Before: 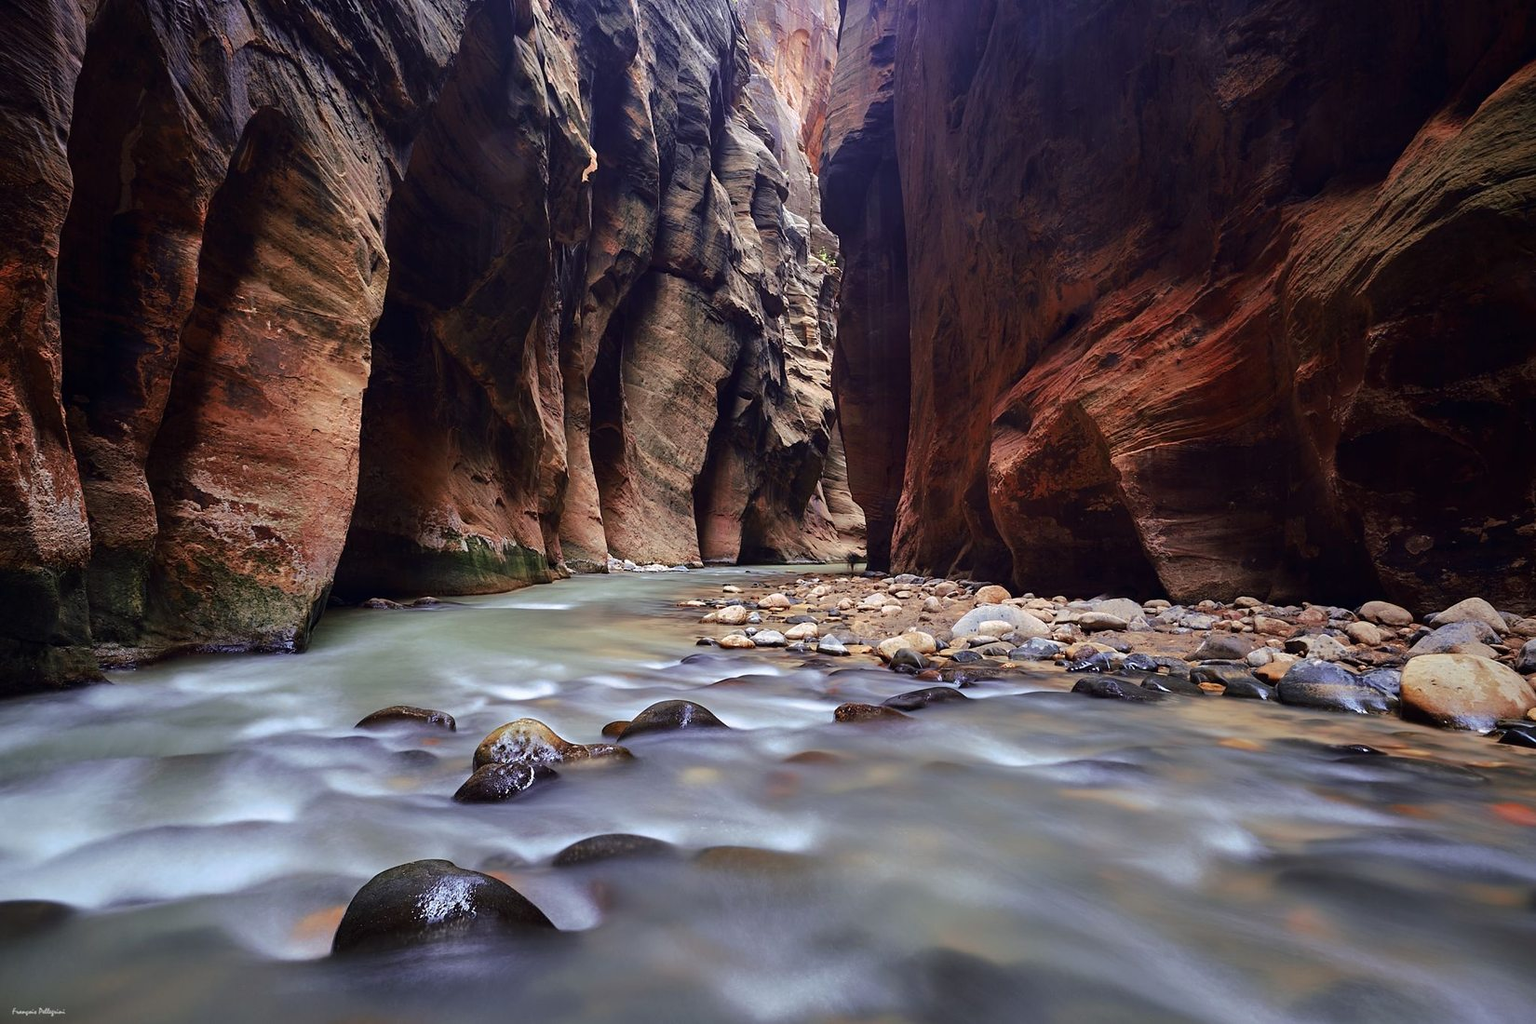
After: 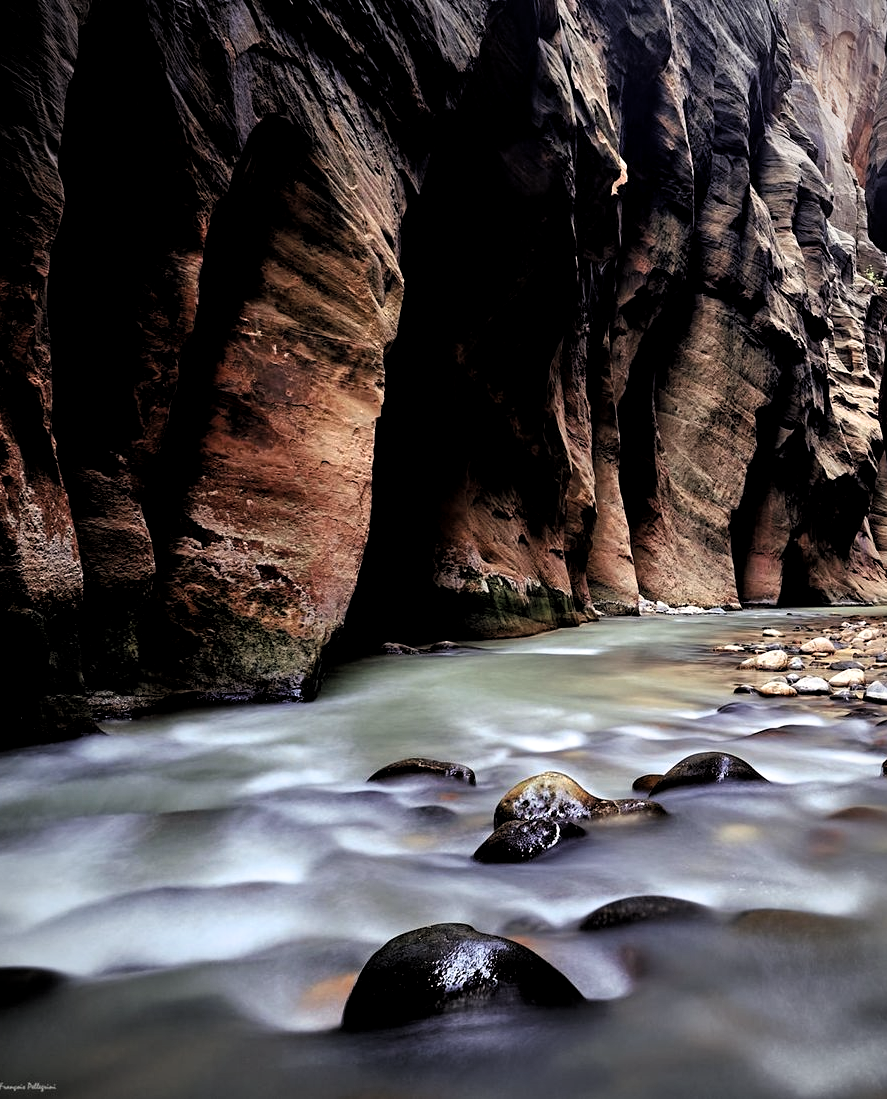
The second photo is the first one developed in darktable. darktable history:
vignetting: fall-off start 79.84%
tone curve: curves: ch0 [(0, 0) (0.003, 0.003) (0.011, 0.015) (0.025, 0.031) (0.044, 0.056) (0.069, 0.083) (0.1, 0.113) (0.136, 0.145) (0.177, 0.184) (0.224, 0.225) (0.277, 0.275) (0.335, 0.327) (0.399, 0.385) (0.468, 0.447) (0.543, 0.528) (0.623, 0.611) (0.709, 0.703) (0.801, 0.802) (0.898, 0.902) (1, 1)], color space Lab, independent channels, preserve colors none
local contrast: highlights 105%, shadows 101%, detail 119%, midtone range 0.2
color correction: highlights b* 2.92
filmic rgb: black relative exposure -5.54 EV, white relative exposure 2.52 EV, target black luminance 0%, hardness 4.53, latitude 66.88%, contrast 1.453, shadows ↔ highlights balance -3.9%, iterations of high-quality reconstruction 0
crop: left 0.872%, right 45.33%, bottom 0.086%
